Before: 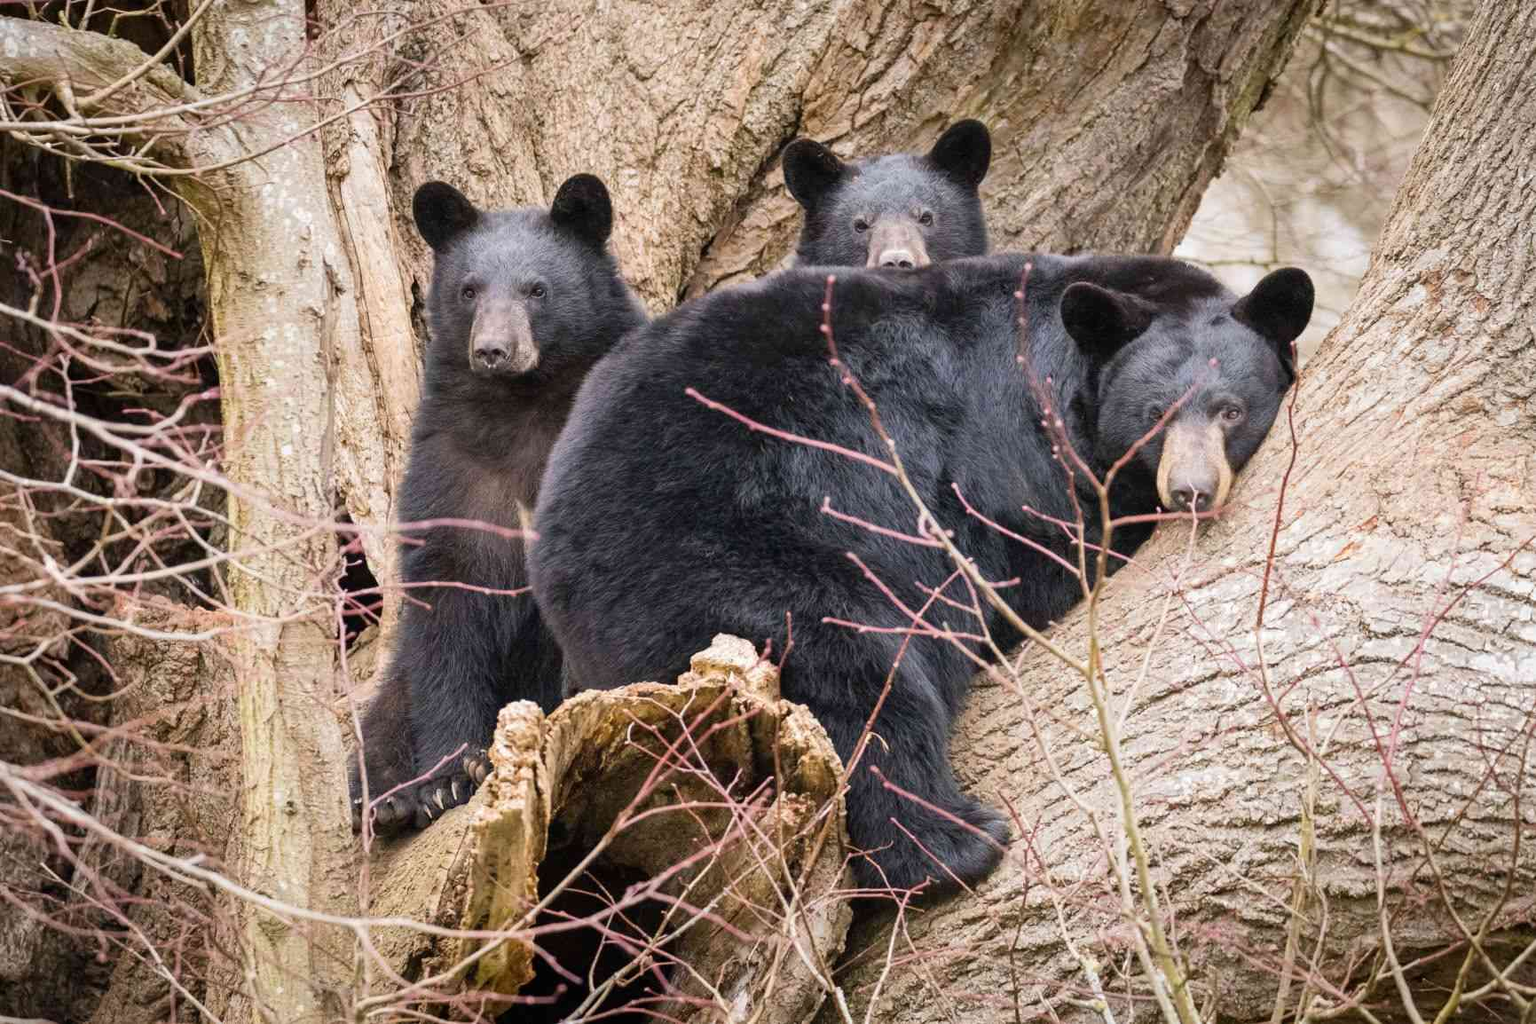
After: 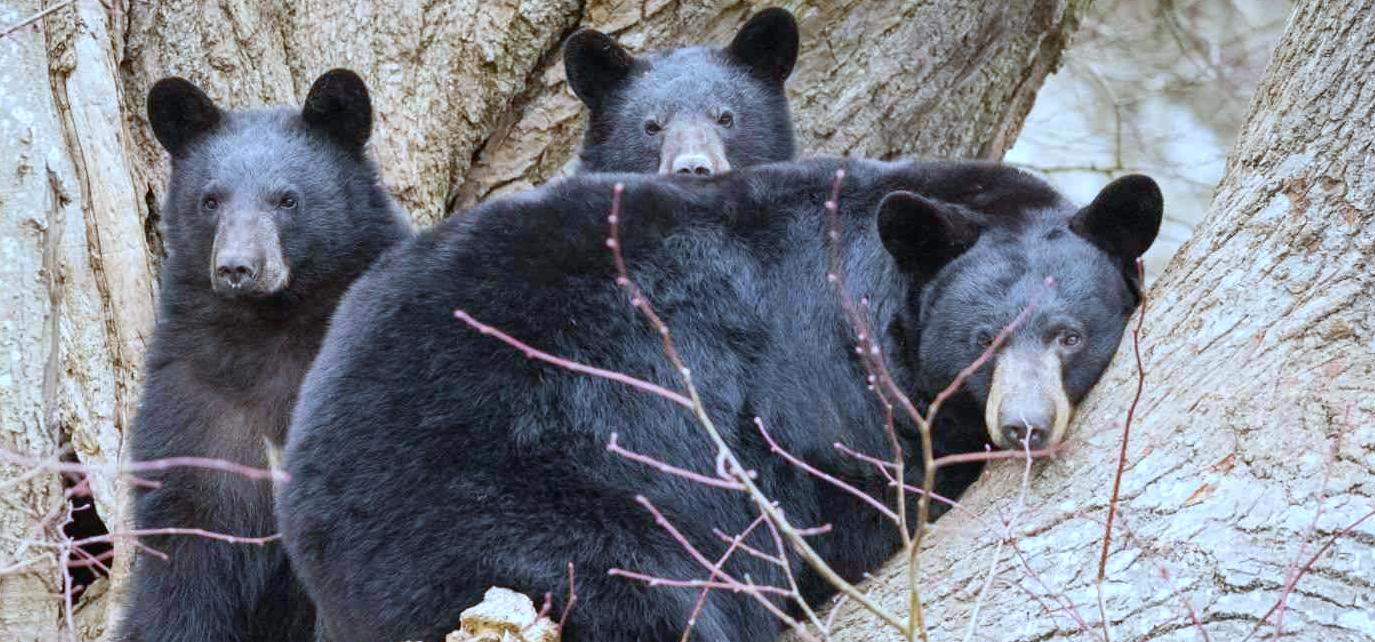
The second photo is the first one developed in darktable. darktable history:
crop: left 18.38%, top 11.092%, right 2.134%, bottom 33.217%
white balance: red 0.948, green 1.02, blue 1.176
color correction: highlights a* -6.69, highlights b* 0.49
